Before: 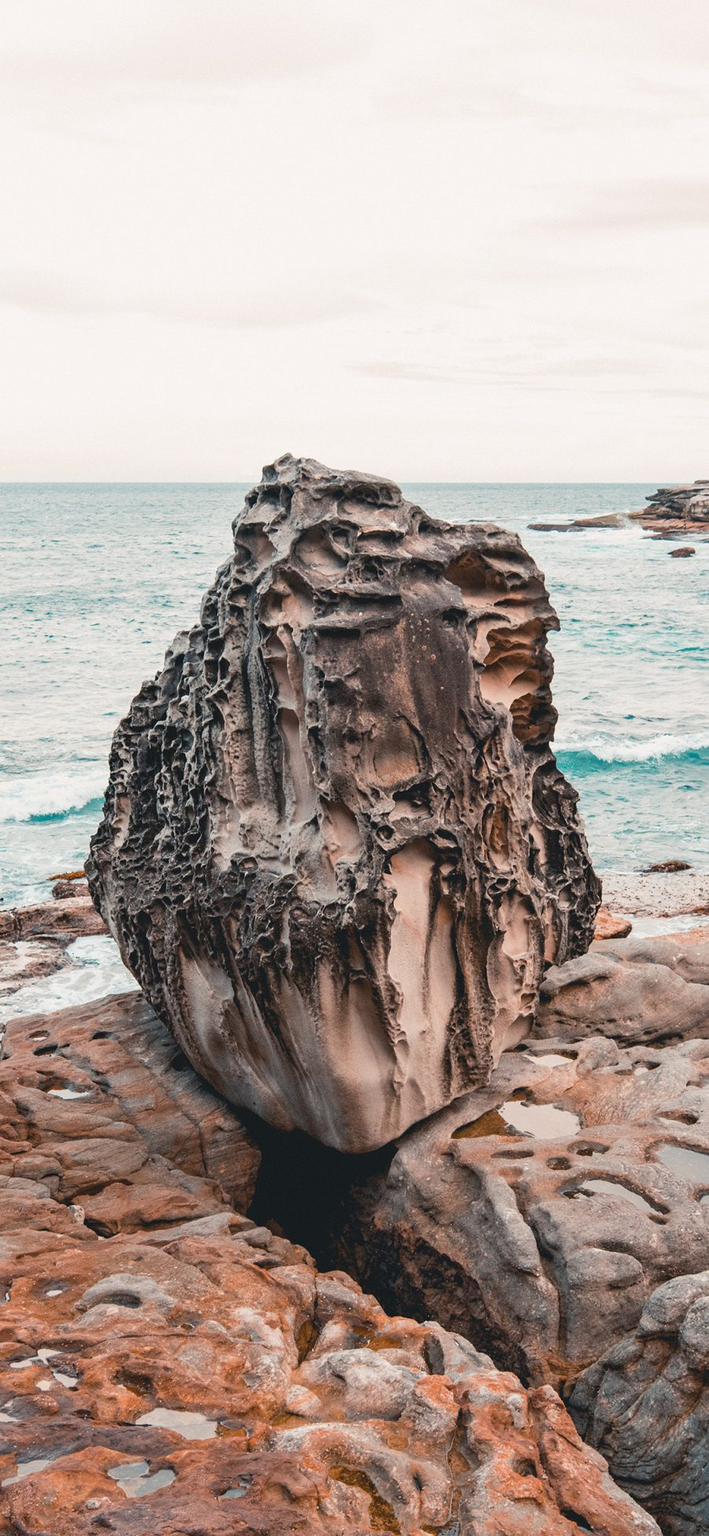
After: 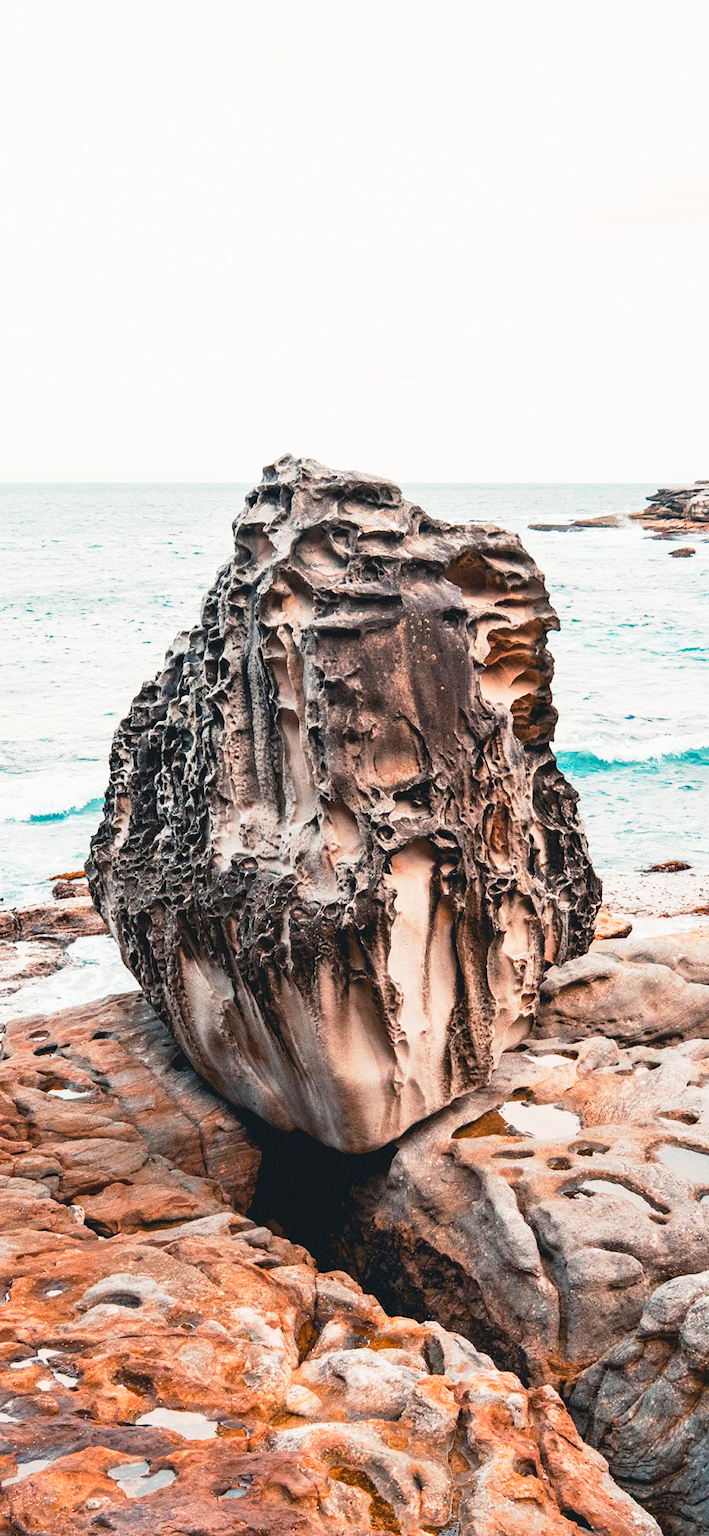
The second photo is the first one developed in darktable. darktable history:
color zones: curves: ch1 [(0, 0.523) (0.143, 0.545) (0.286, 0.52) (0.429, 0.506) (0.571, 0.503) (0.714, 0.503) (0.857, 0.508) (1, 0.523)]
base curve: curves: ch0 [(0, 0) (0.005, 0.002) (0.193, 0.295) (0.399, 0.664) (0.75, 0.928) (1, 1)], preserve colors none
